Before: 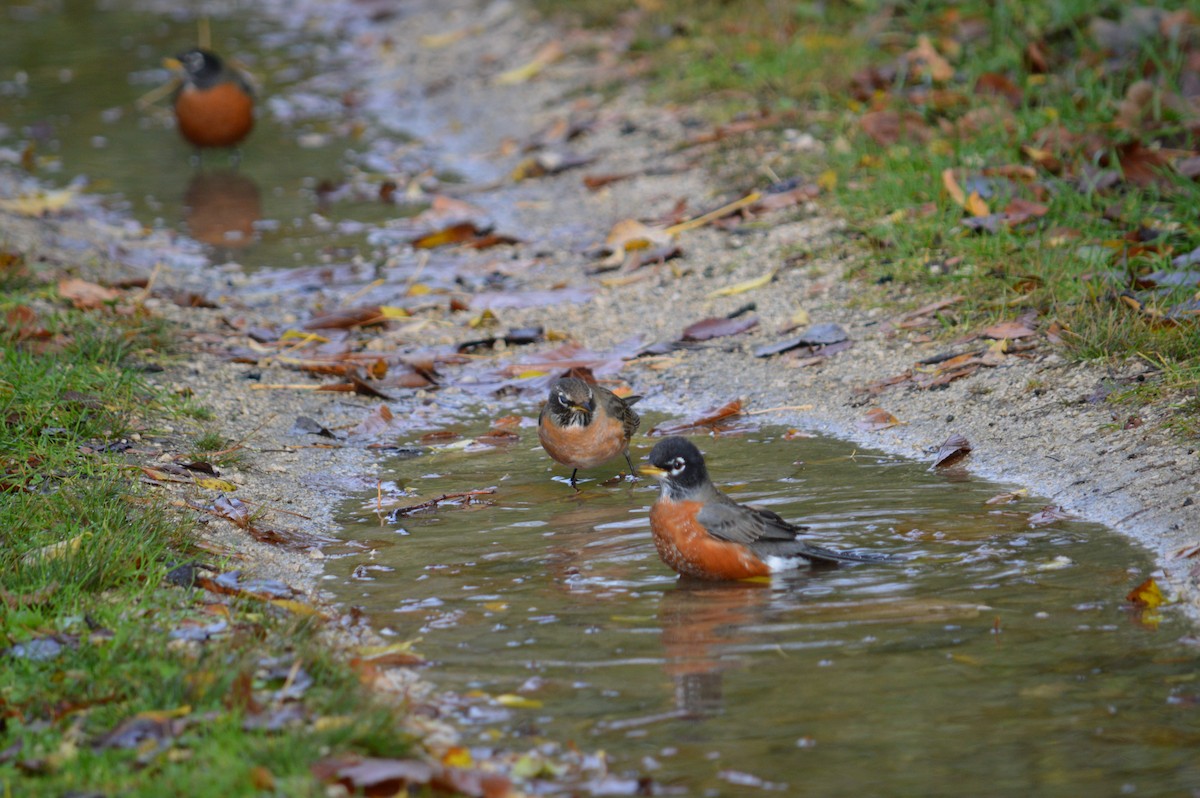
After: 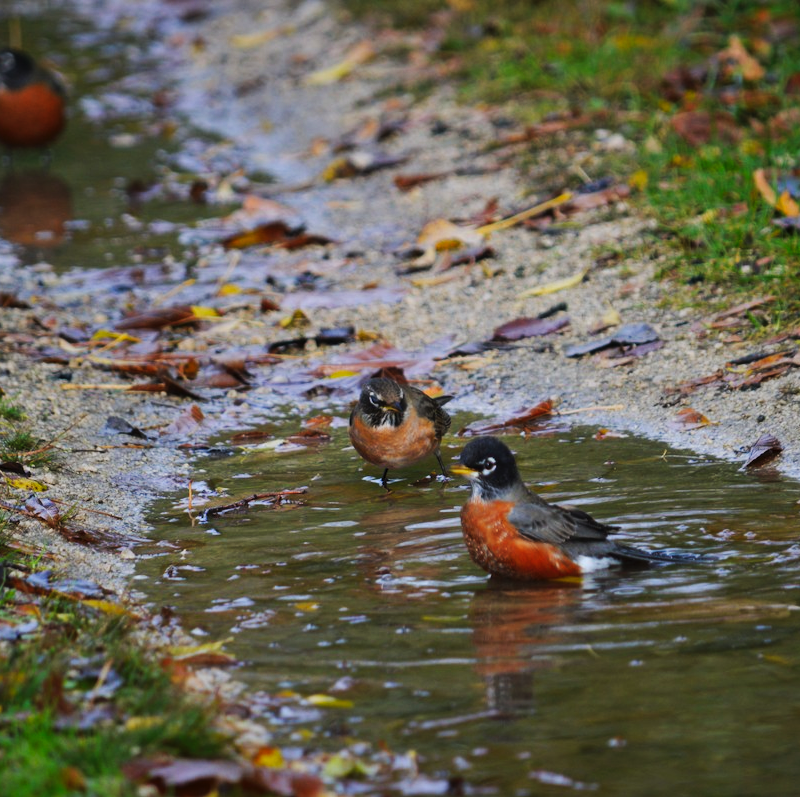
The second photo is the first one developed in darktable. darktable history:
crop and rotate: left 15.754%, right 17.579%
tone curve: curves: ch0 [(0, 0) (0.003, 0.003) (0.011, 0.009) (0.025, 0.018) (0.044, 0.028) (0.069, 0.038) (0.1, 0.049) (0.136, 0.062) (0.177, 0.089) (0.224, 0.123) (0.277, 0.165) (0.335, 0.223) (0.399, 0.293) (0.468, 0.385) (0.543, 0.497) (0.623, 0.613) (0.709, 0.716) (0.801, 0.802) (0.898, 0.887) (1, 1)], preserve colors none
